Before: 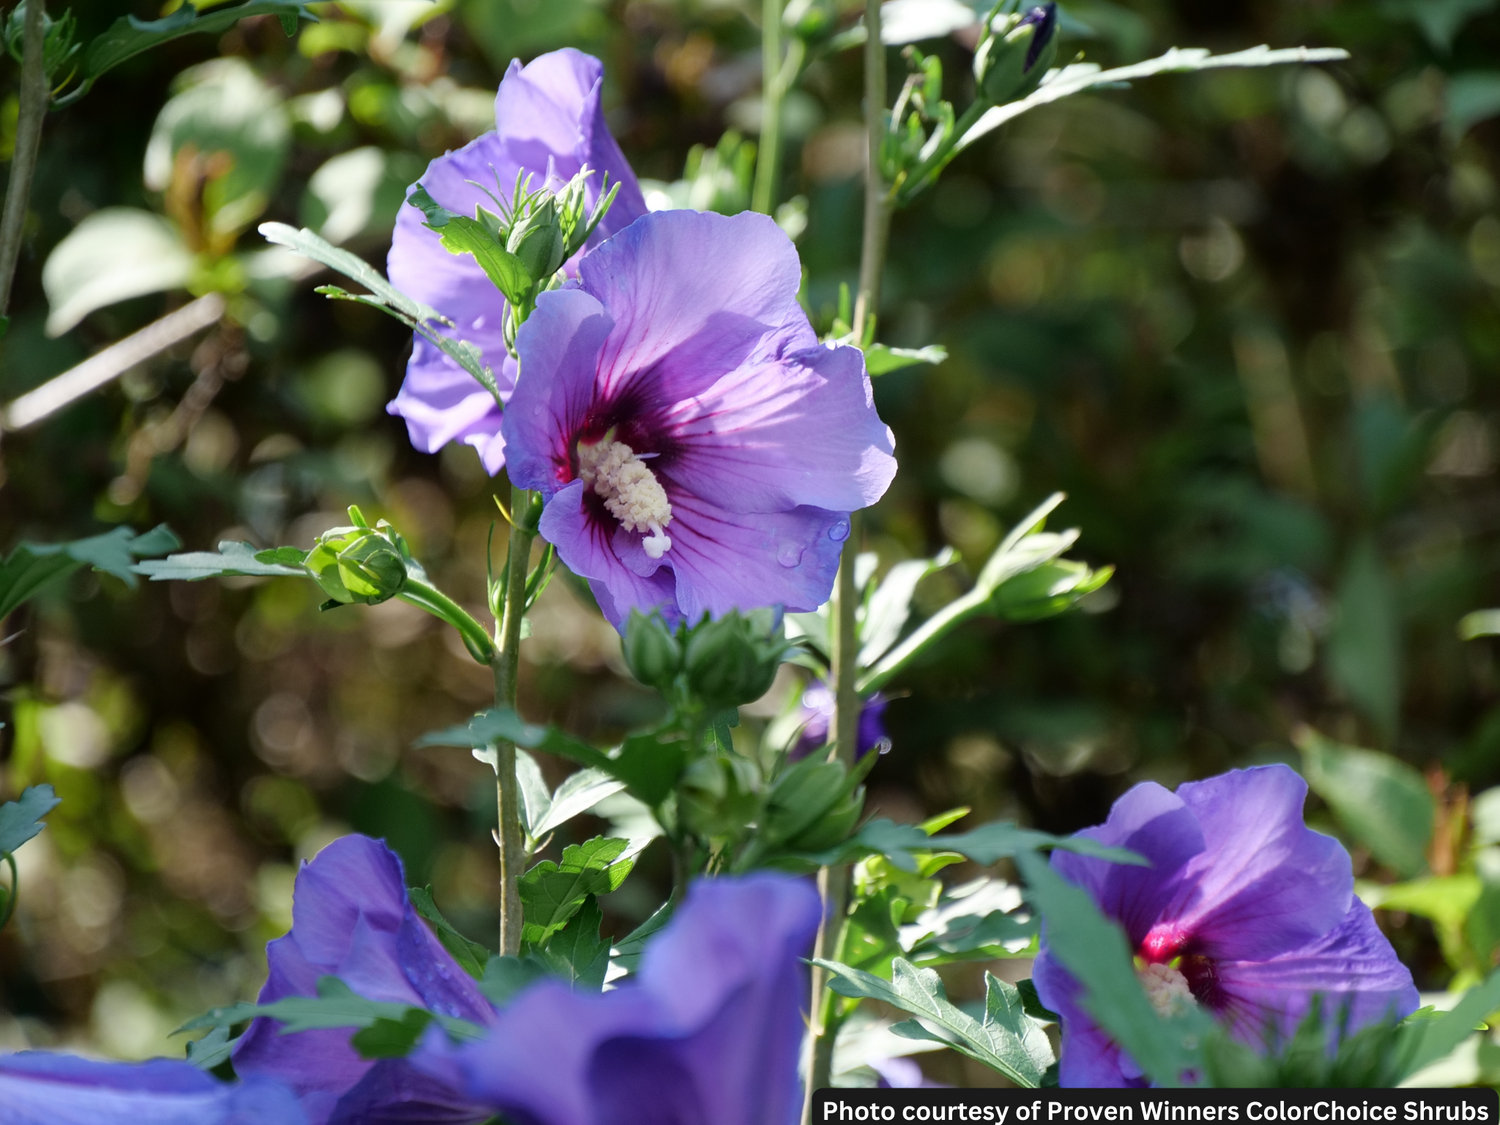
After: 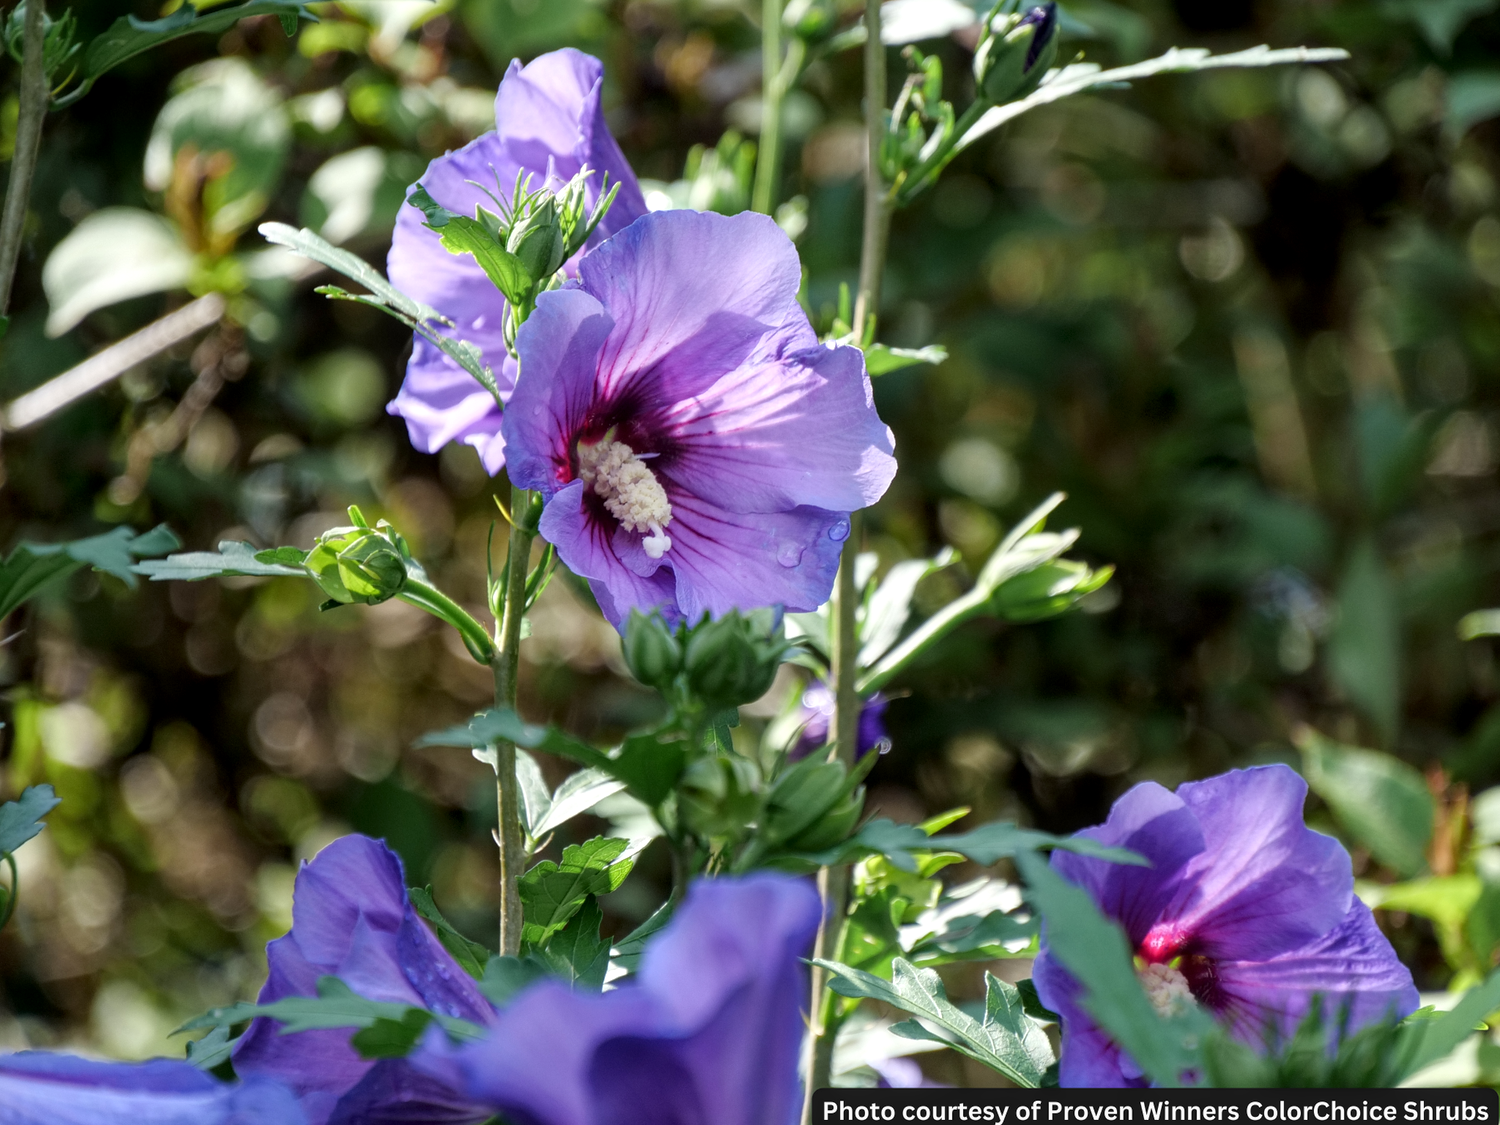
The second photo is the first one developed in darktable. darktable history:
exposure: compensate exposure bias true, compensate highlight preservation false
local contrast: highlights 96%, shadows 88%, detail 160%, midtone range 0.2
